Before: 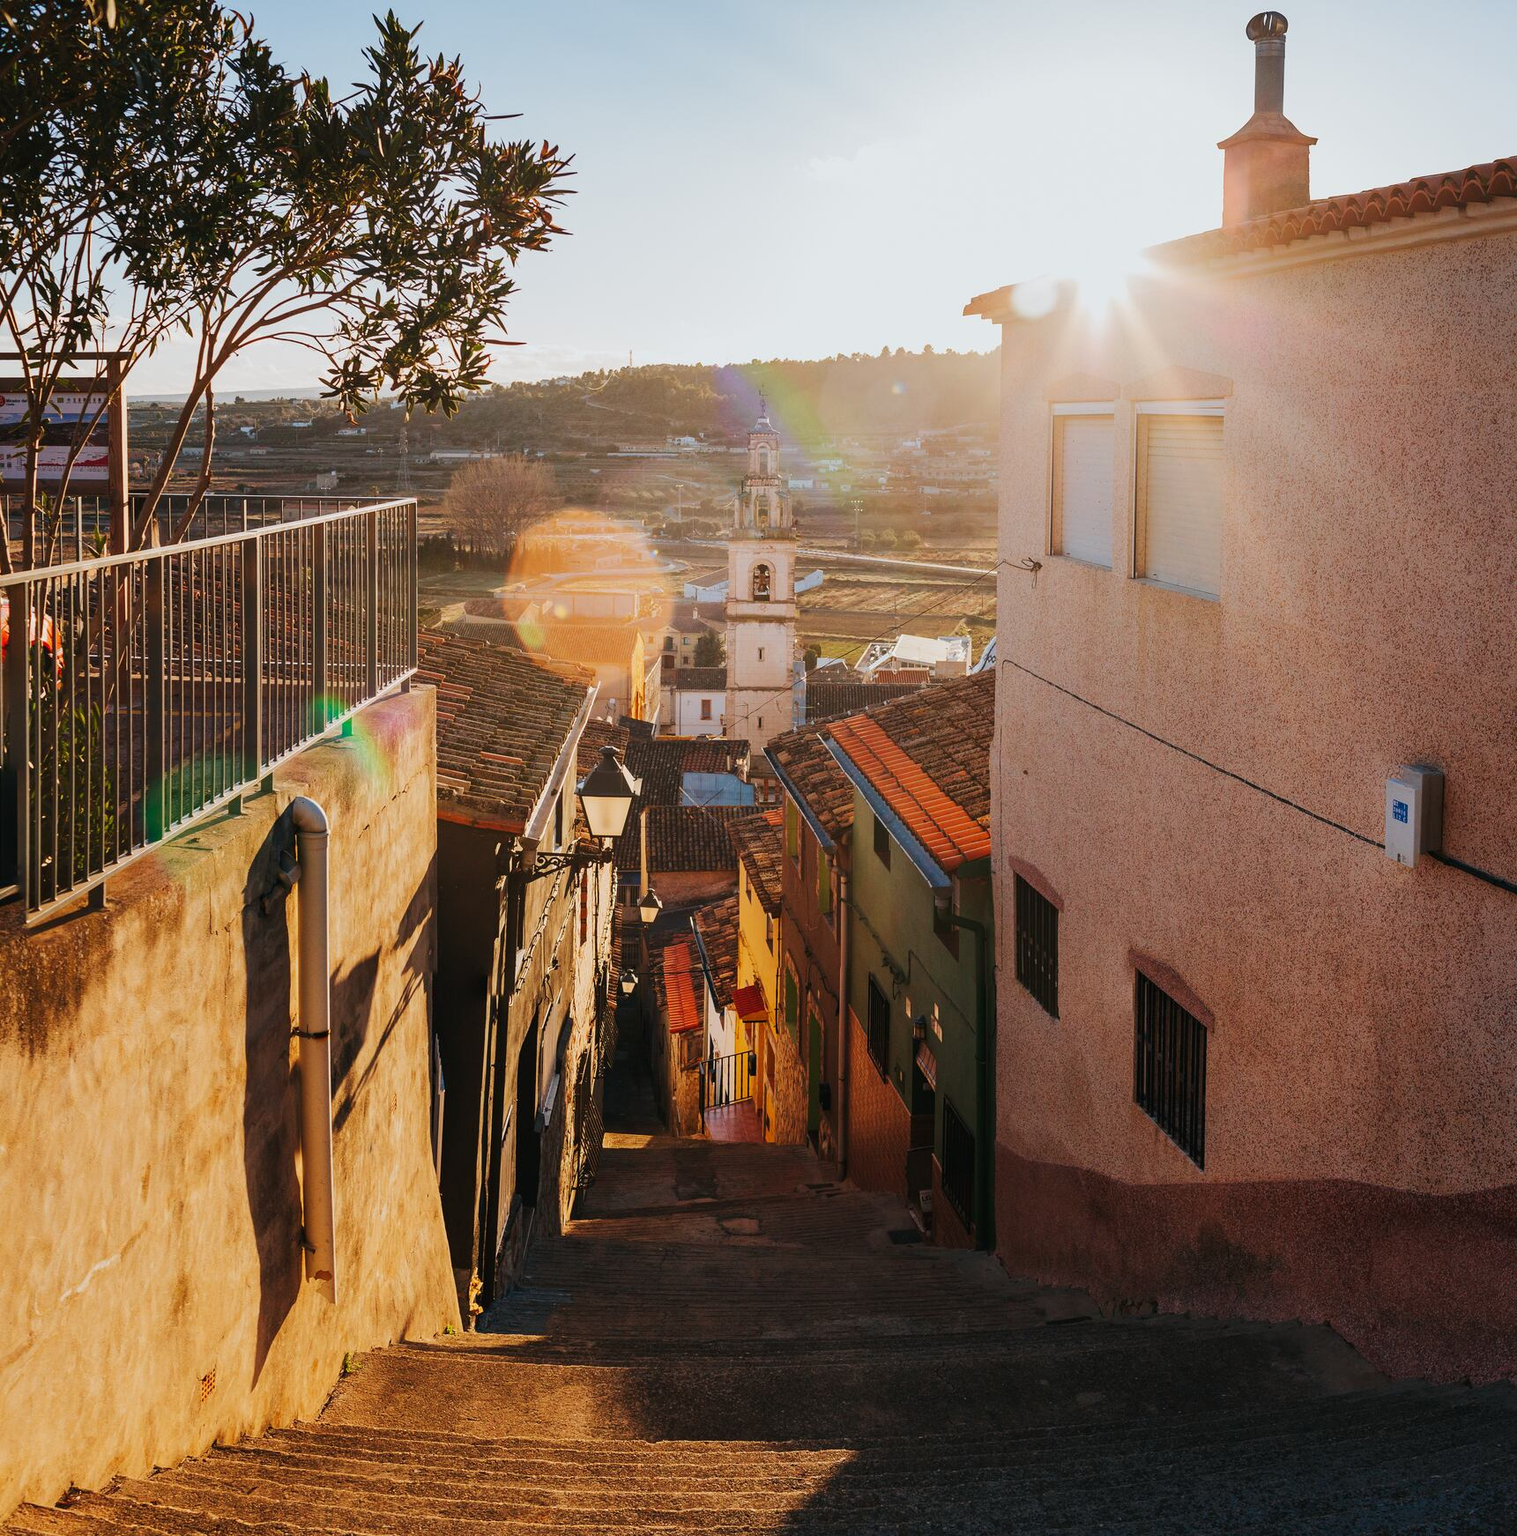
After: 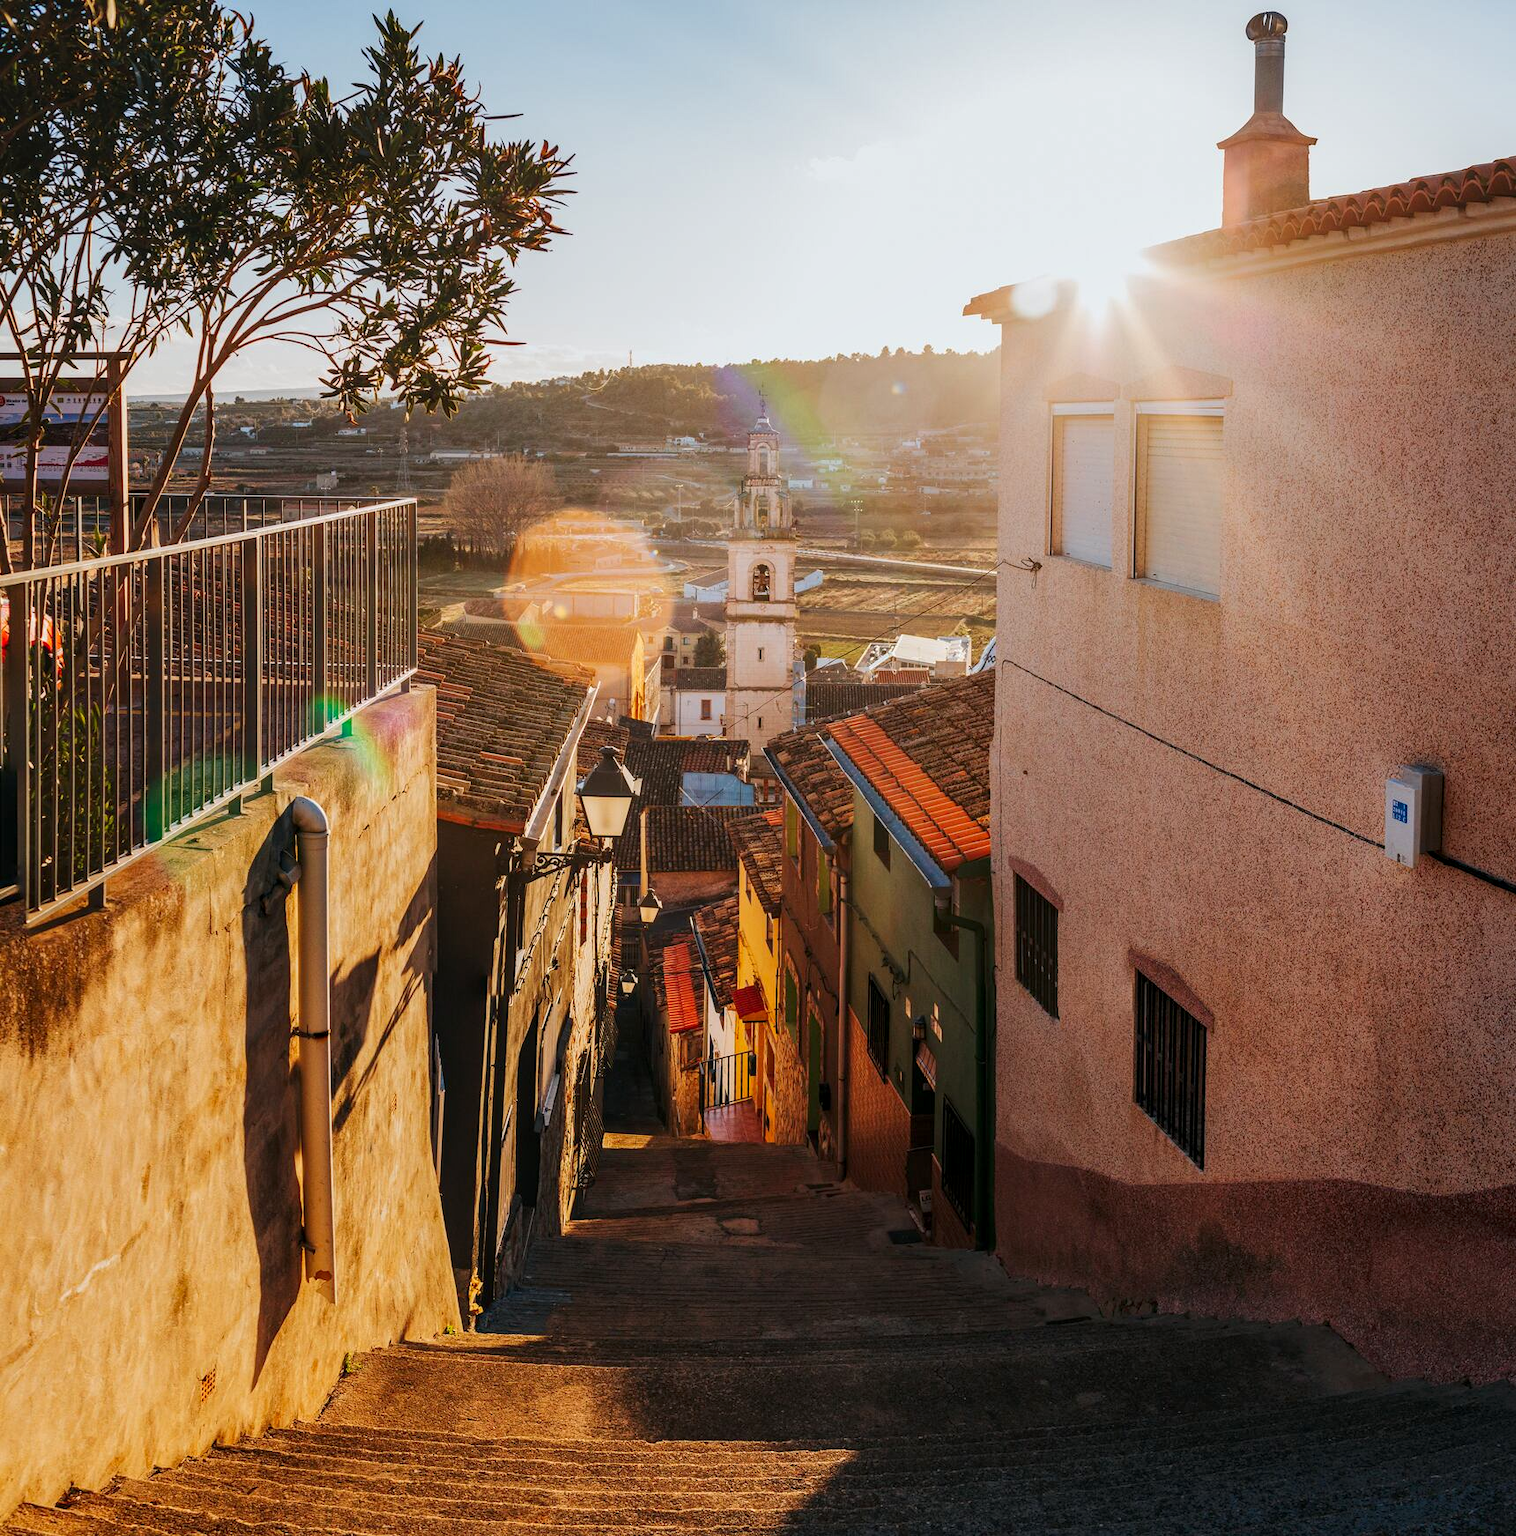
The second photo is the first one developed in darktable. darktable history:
local contrast: on, module defaults
contrast brightness saturation: saturation 0.102
